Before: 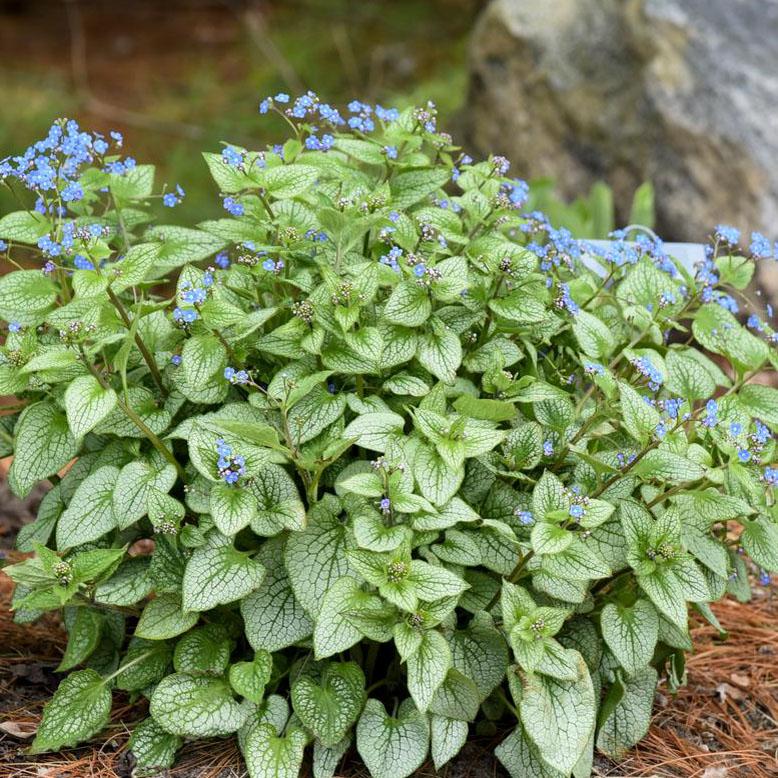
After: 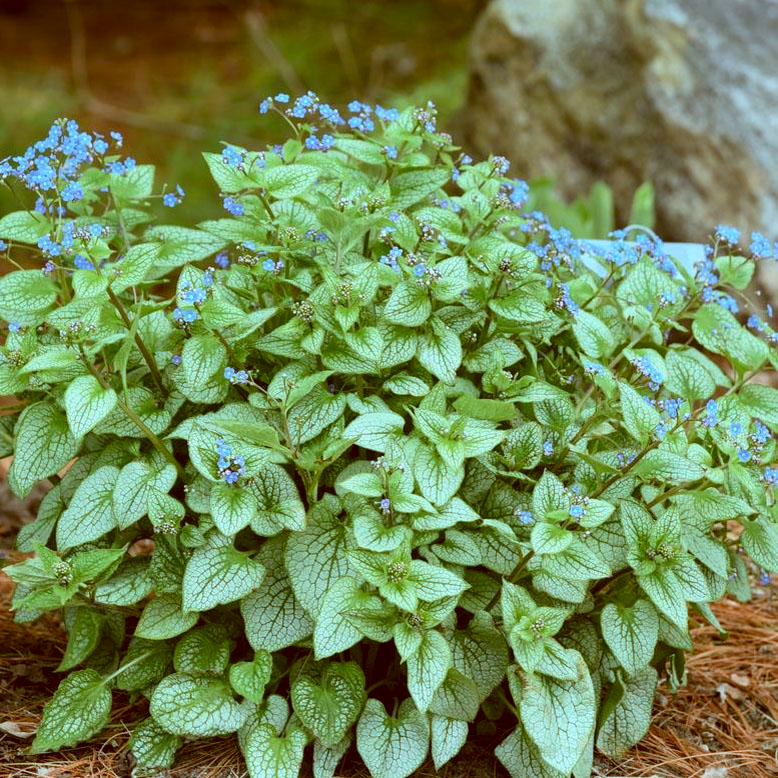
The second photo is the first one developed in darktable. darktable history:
color correction: highlights a* -14.98, highlights b* -16.17, shadows a* 10.54, shadows b* 28.64
